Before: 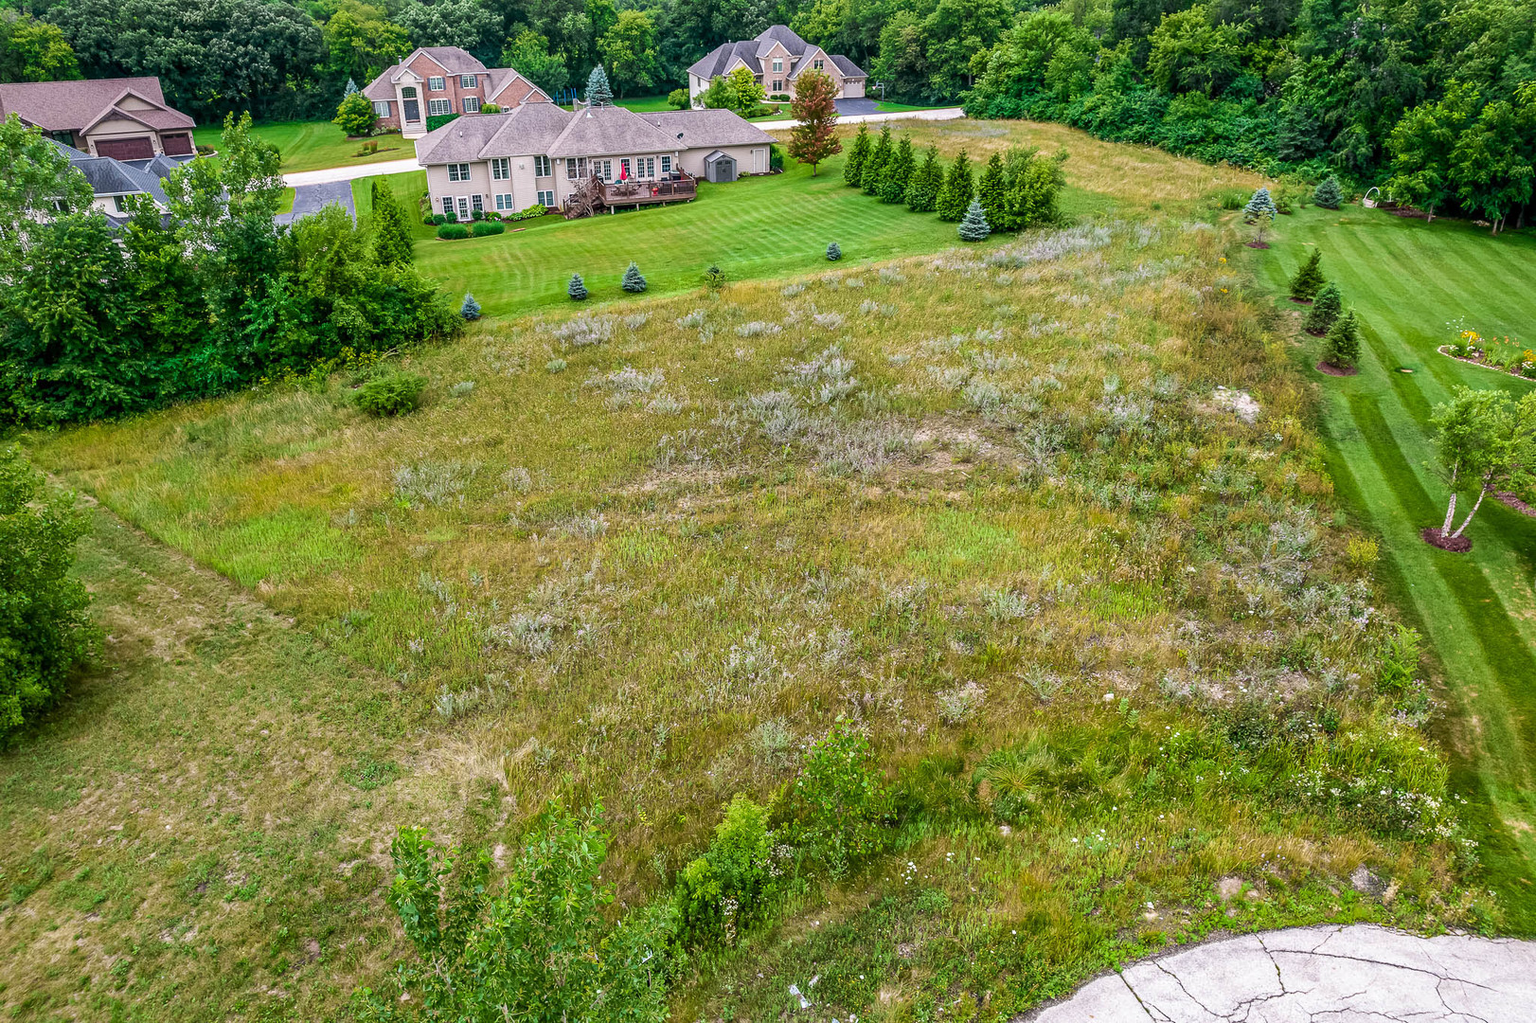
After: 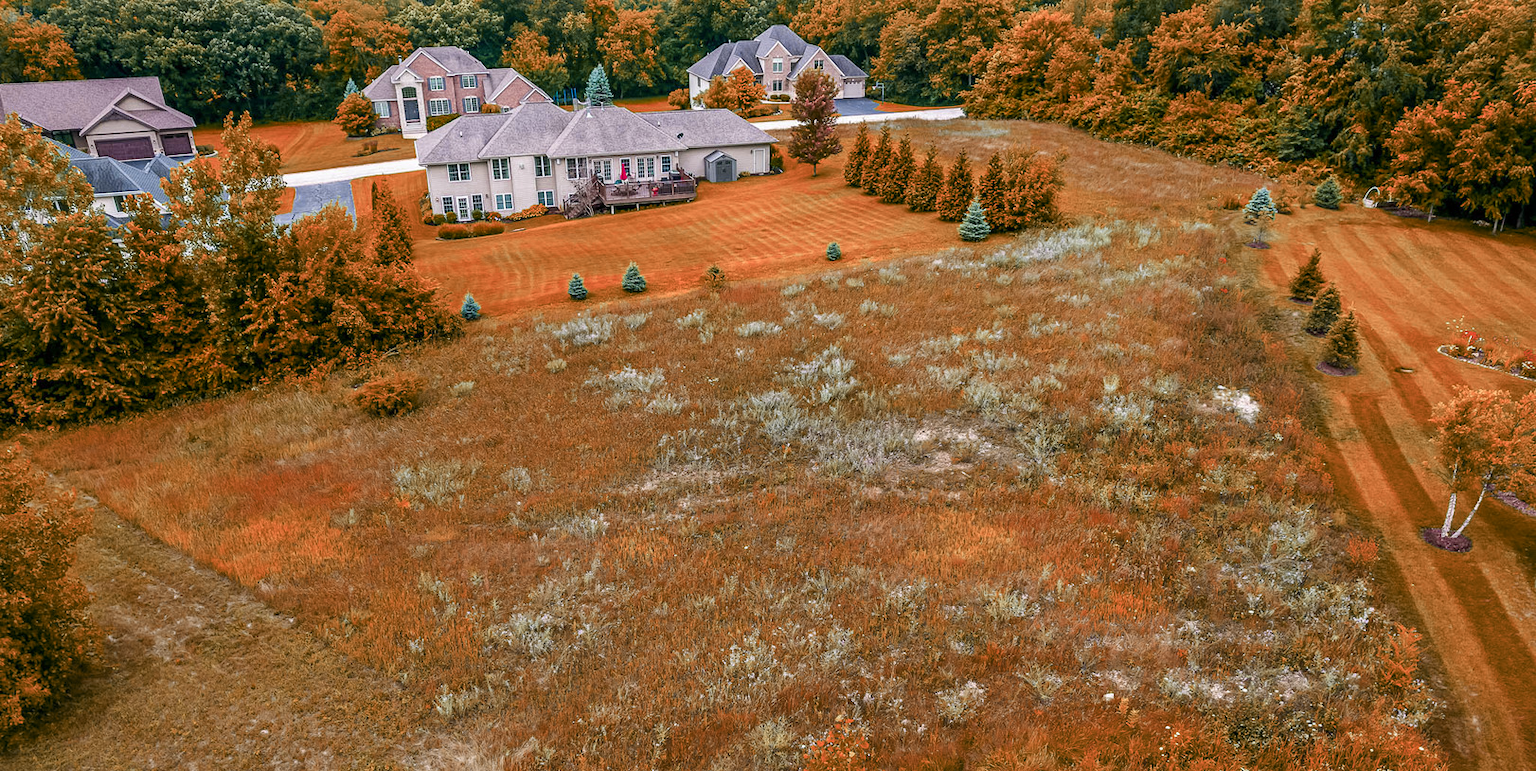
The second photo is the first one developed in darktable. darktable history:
color zones: curves: ch0 [(0.006, 0.385) (0.143, 0.563) (0.243, 0.321) (0.352, 0.464) (0.516, 0.456) (0.625, 0.5) (0.75, 0.5) (0.875, 0.5)]; ch1 [(0, 0.5) (0.134, 0.504) (0.246, 0.463) (0.421, 0.515) (0.5, 0.56) (0.625, 0.5) (0.75, 0.5) (0.875, 0.5)]; ch2 [(0, 0.5) (0.131, 0.426) (0.307, 0.289) (0.38, 0.188) (0.513, 0.216) (0.625, 0.548) (0.75, 0.468) (0.838, 0.396) (0.971, 0.311)]
crop: bottom 24.478%
shadows and highlights: shadows 36.39, highlights -27.08, soften with gaussian
